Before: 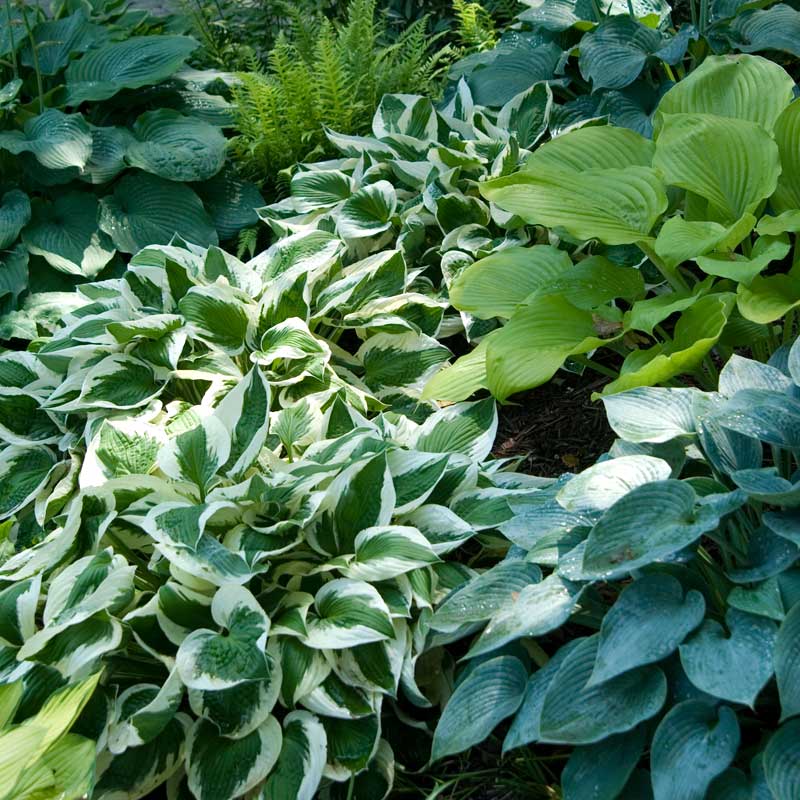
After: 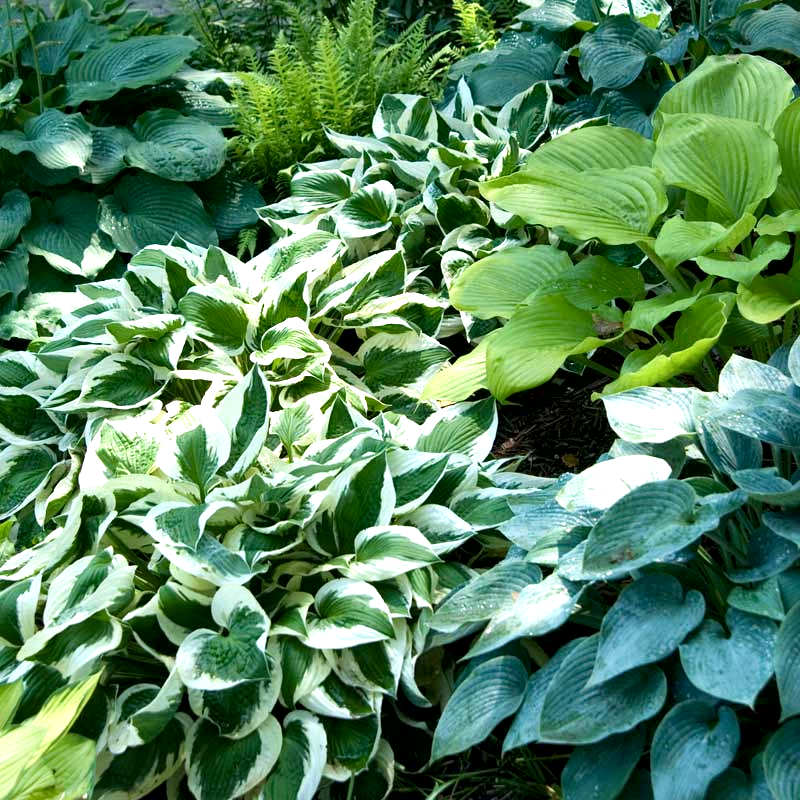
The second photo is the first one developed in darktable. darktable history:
exposure: black level correction 0.001, exposure 0.5 EV, compensate highlight preservation false
local contrast: mode bilateral grid, contrast 99, coarseness 100, detail 165%, midtone range 0.2
